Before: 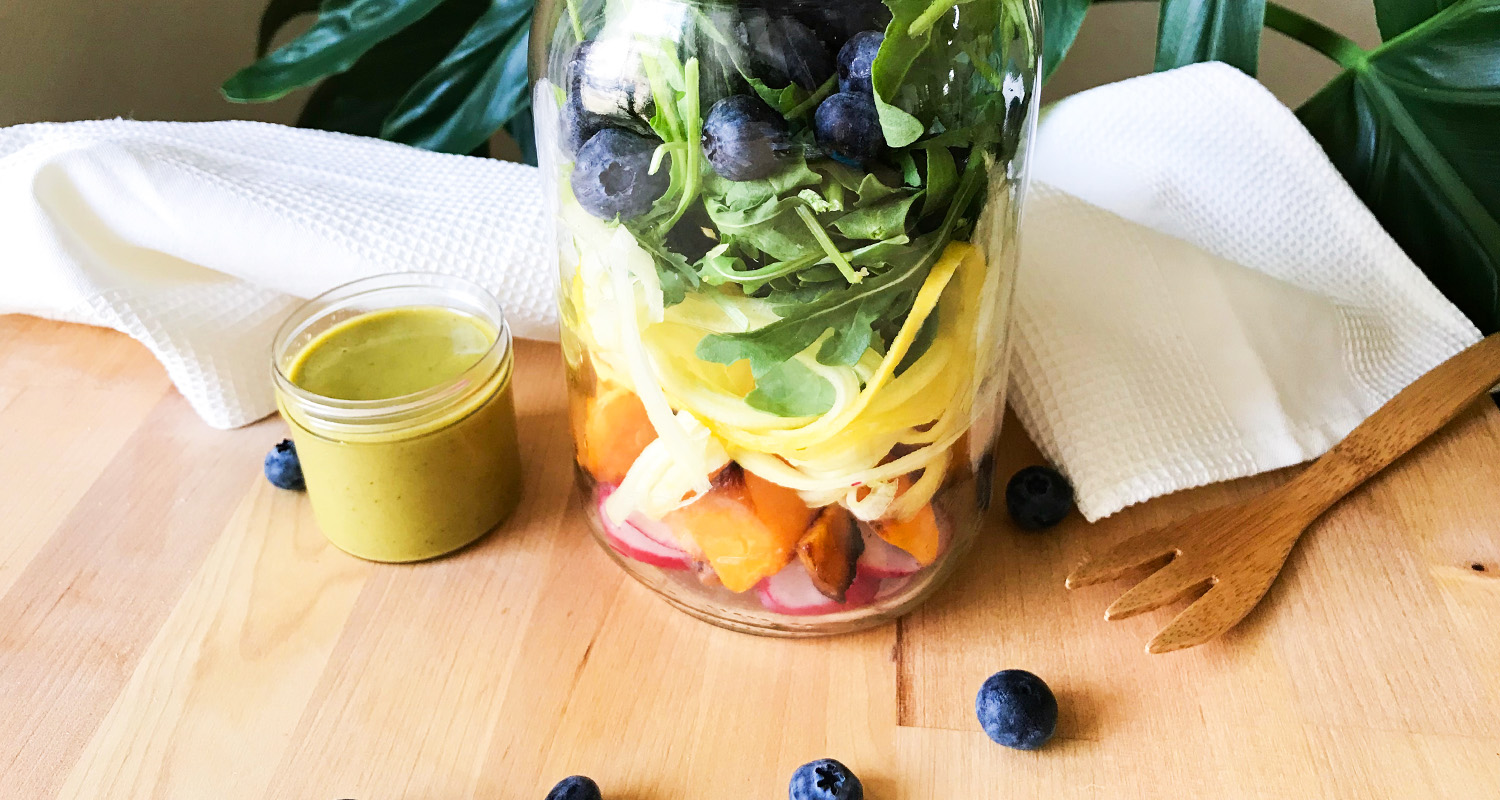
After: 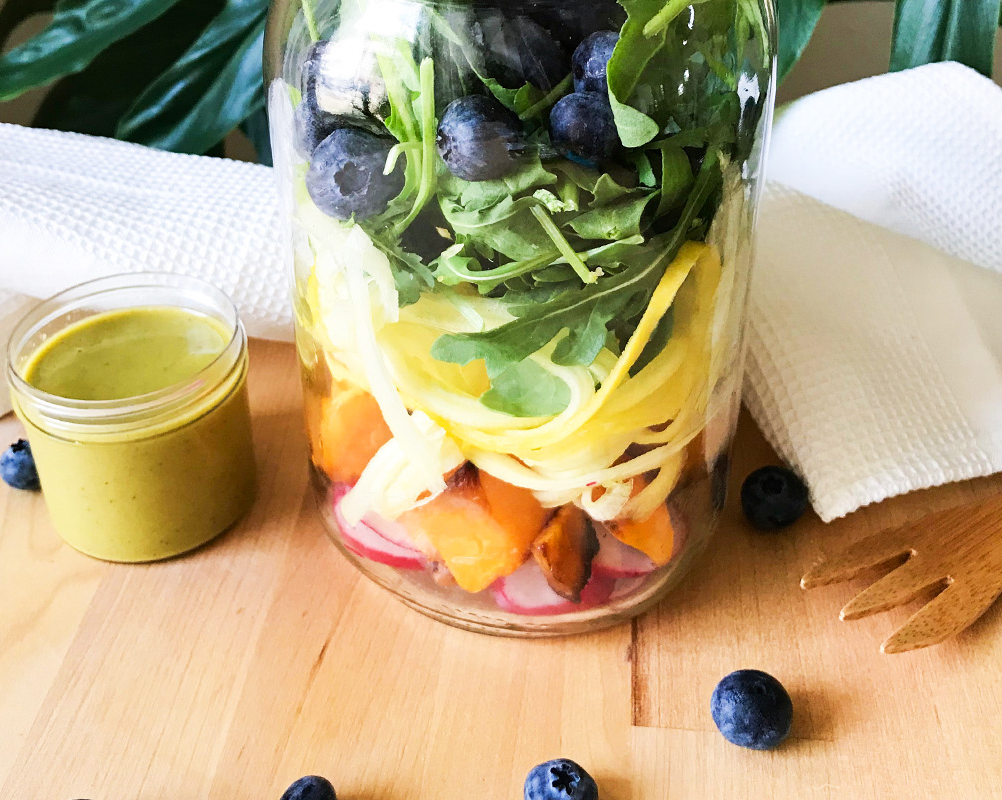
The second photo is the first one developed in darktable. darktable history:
rotate and perspective: automatic cropping original format, crop left 0, crop top 0
crop and rotate: left 17.732%, right 15.423%
